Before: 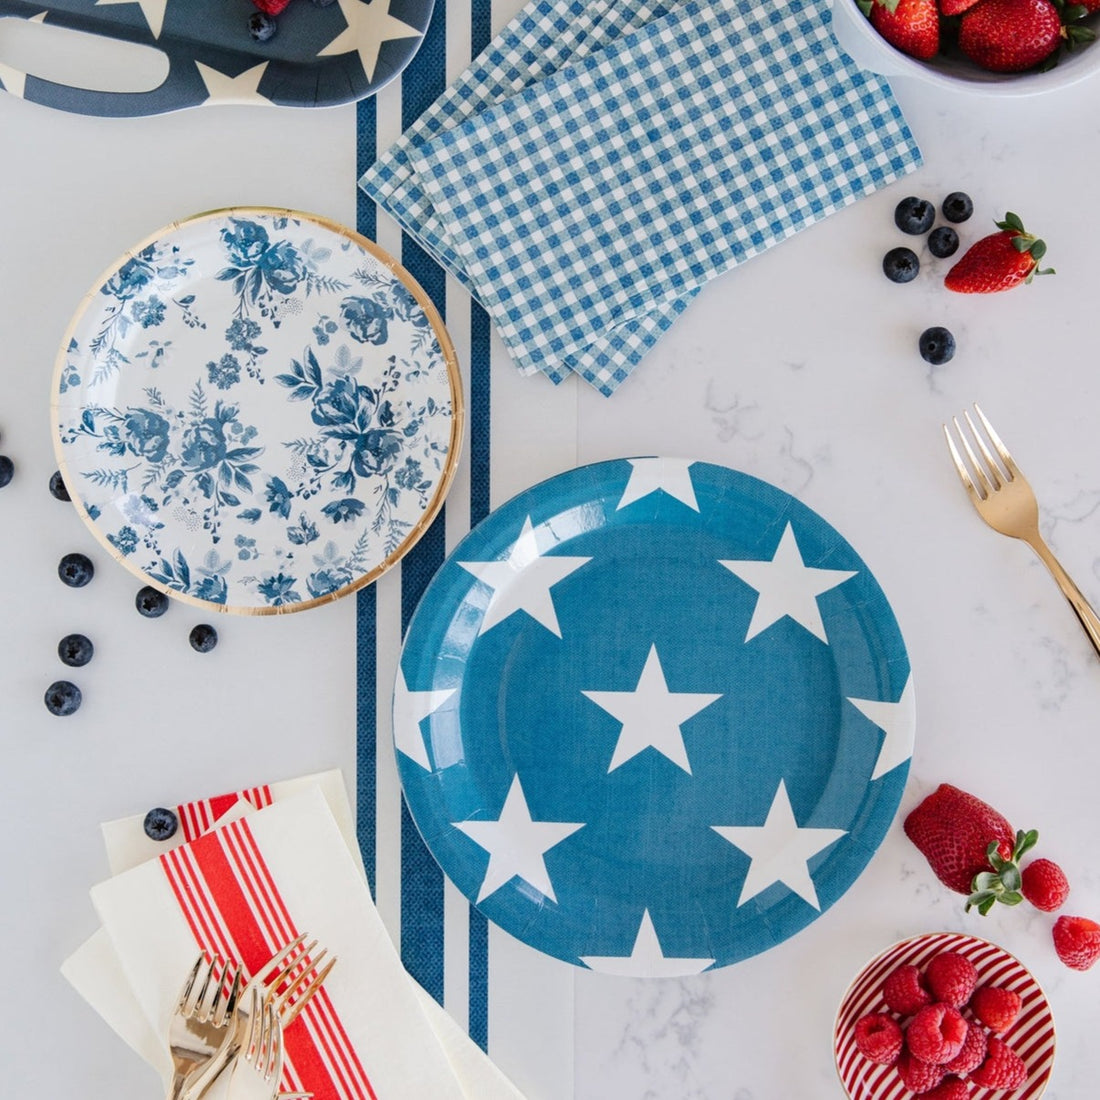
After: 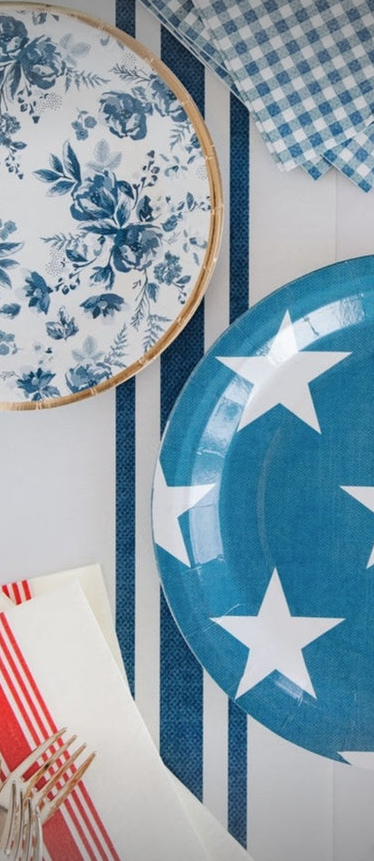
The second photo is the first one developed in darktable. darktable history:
contrast brightness saturation: saturation -0.063
crop and rotate: left 21.942%, top 18.681%, right 44.009%, bottom 2.977%
vignetting: fall-off start 100.78%, width/height ratio 1.308
